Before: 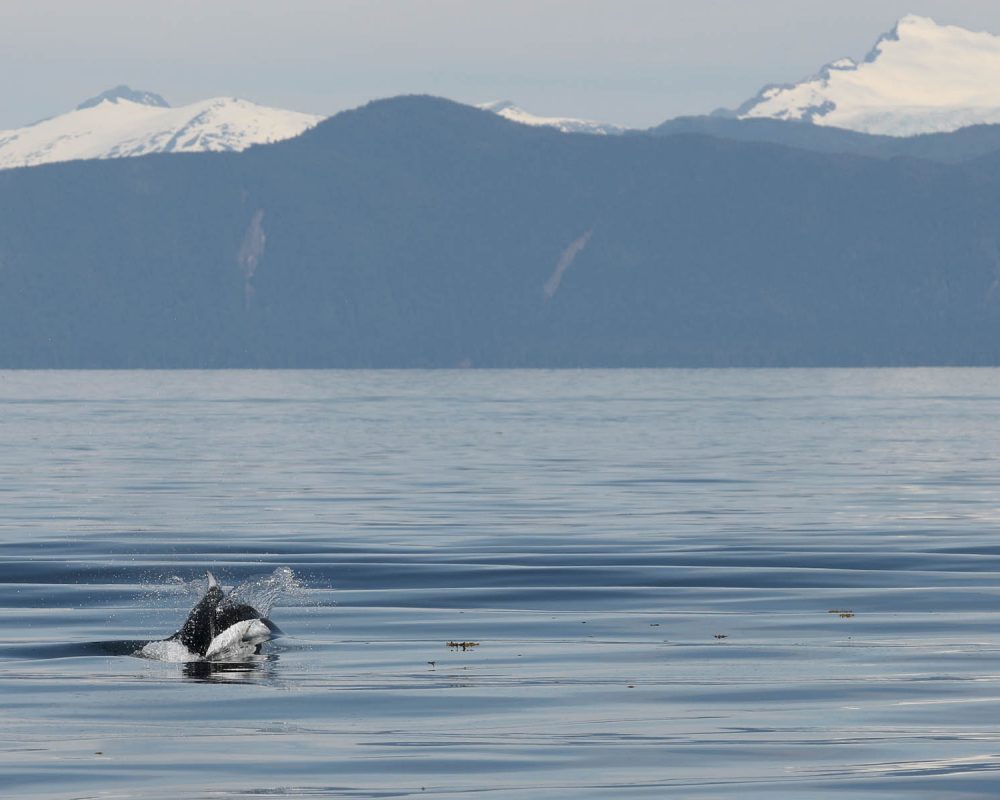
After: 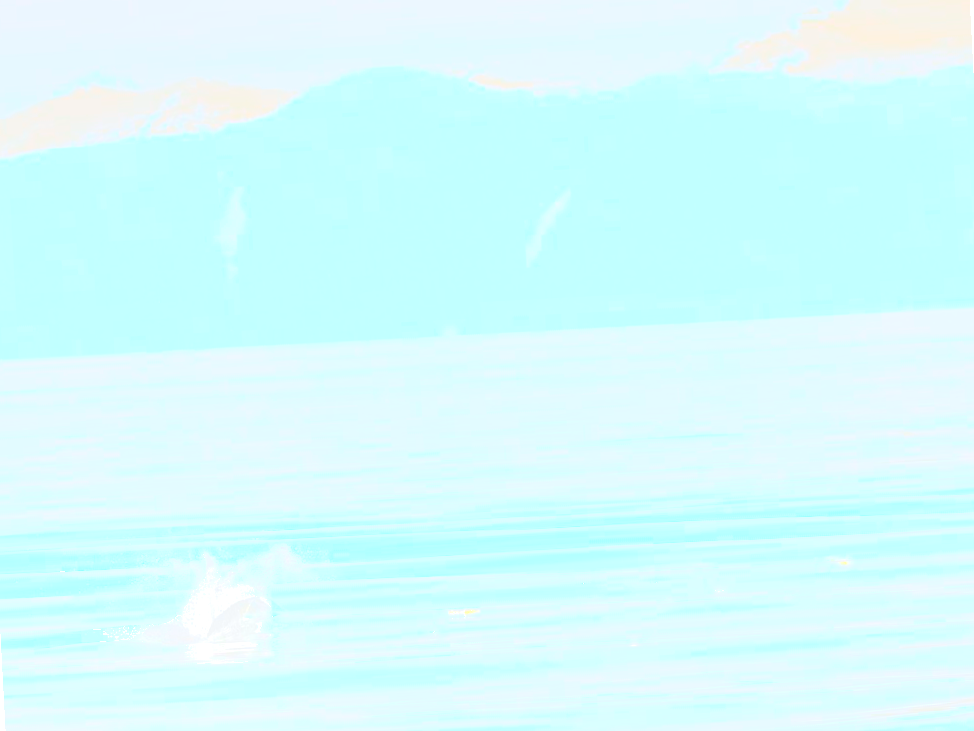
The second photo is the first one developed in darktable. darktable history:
bloom: on, module defaults
exposure: black level correction -0.005, exposure 1 EV, compensate highlight preservation false
sharpen: radius 1.864, amount 0.398, threshold 1.271
rotate and perspective: rotation -3°, crop left 0.031, crop right 0.968, crop top 0.07, crop bottom 0.93
white balance: red 0.986, blue 1.01
levels: levels [0.246, 0.246, 0.506]
